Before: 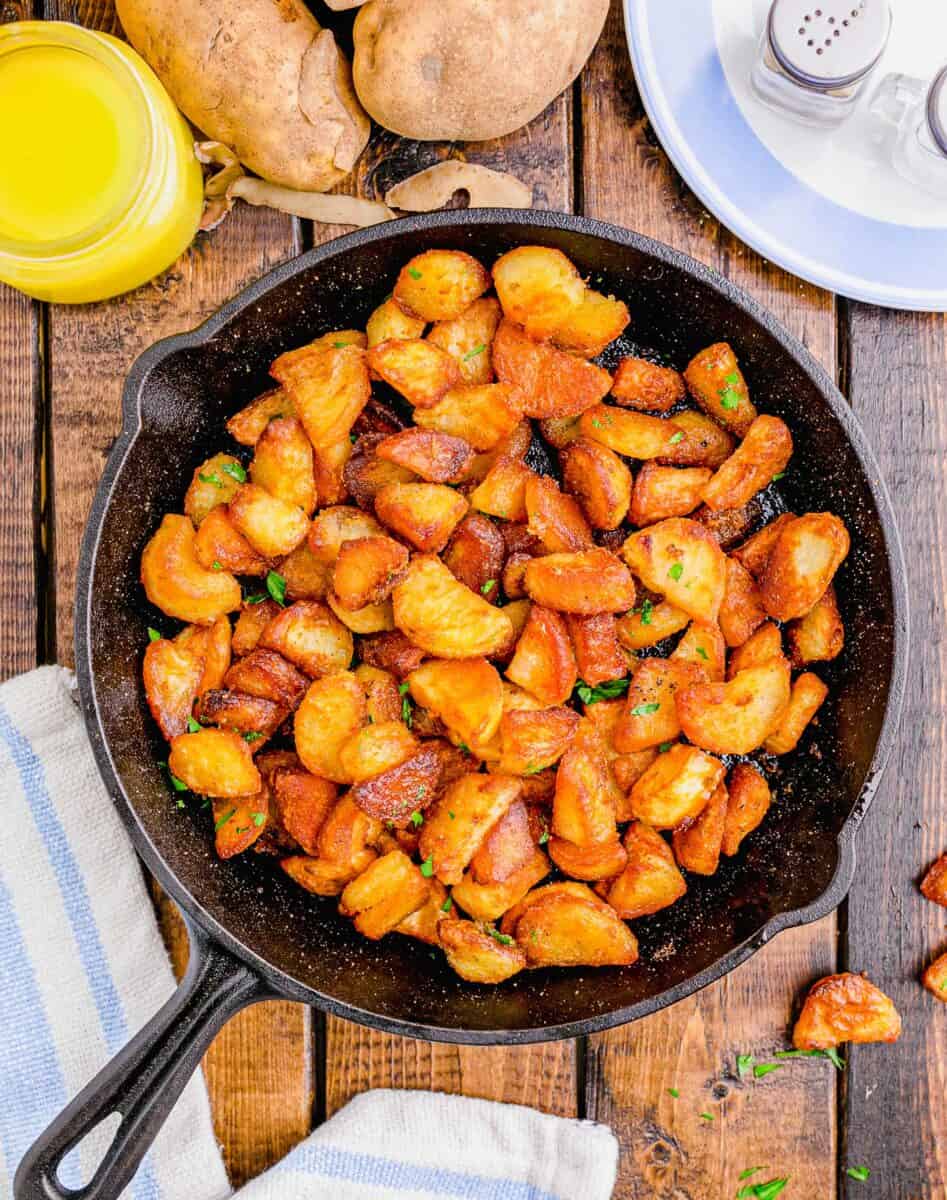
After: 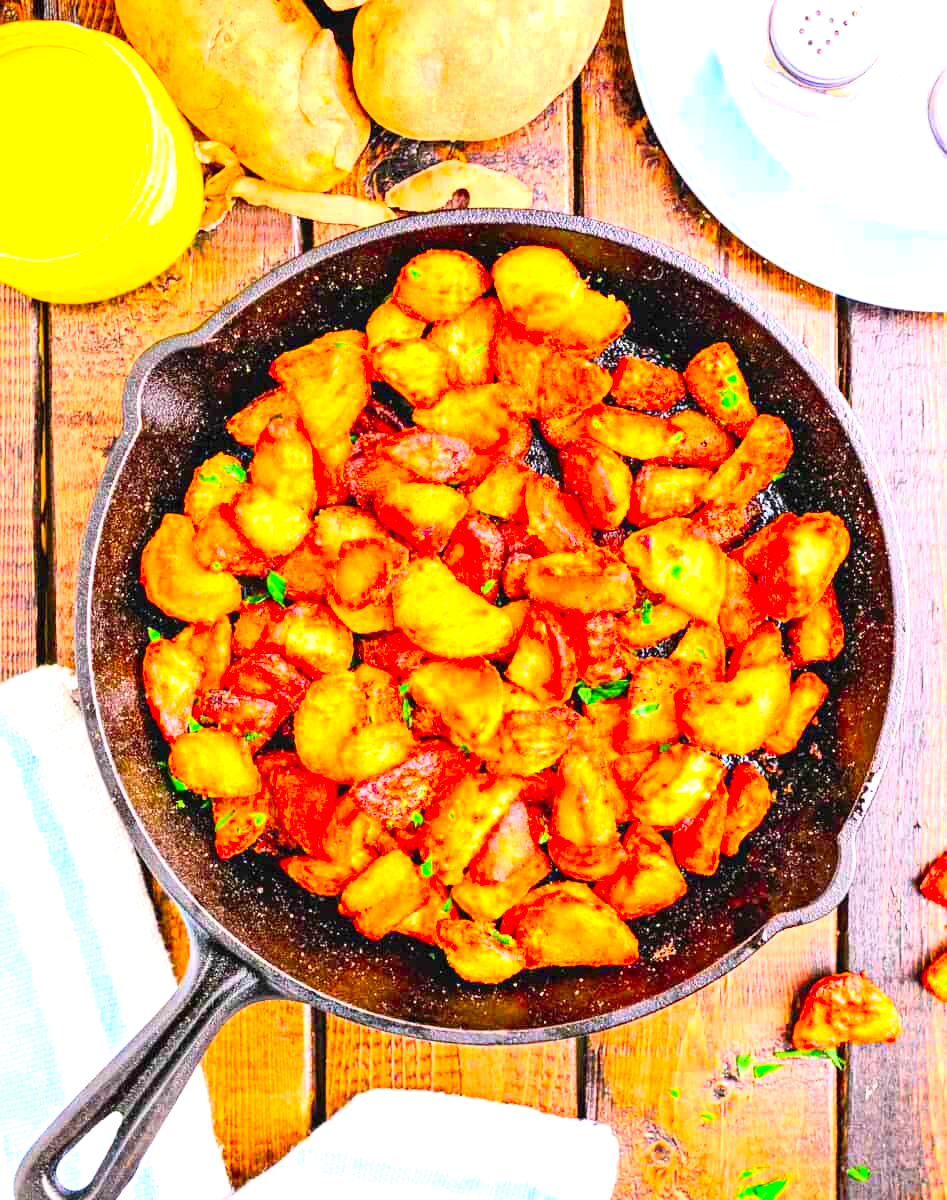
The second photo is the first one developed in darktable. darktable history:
contrast brightness saturation: contrast 0.2, brightness 0.2, saturation 0.8
exposure: black level correction 0, exposure 1.1 EV, compensate exposure bias true, compensate highlight preservation false
